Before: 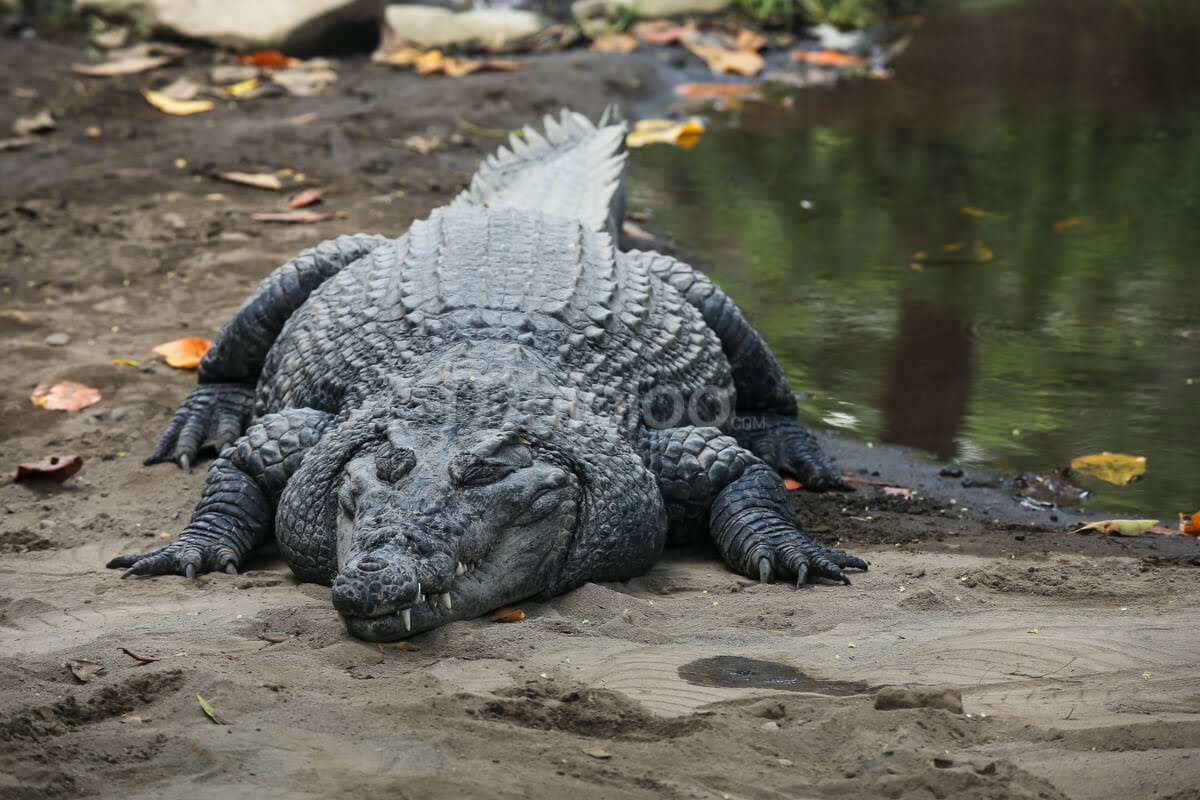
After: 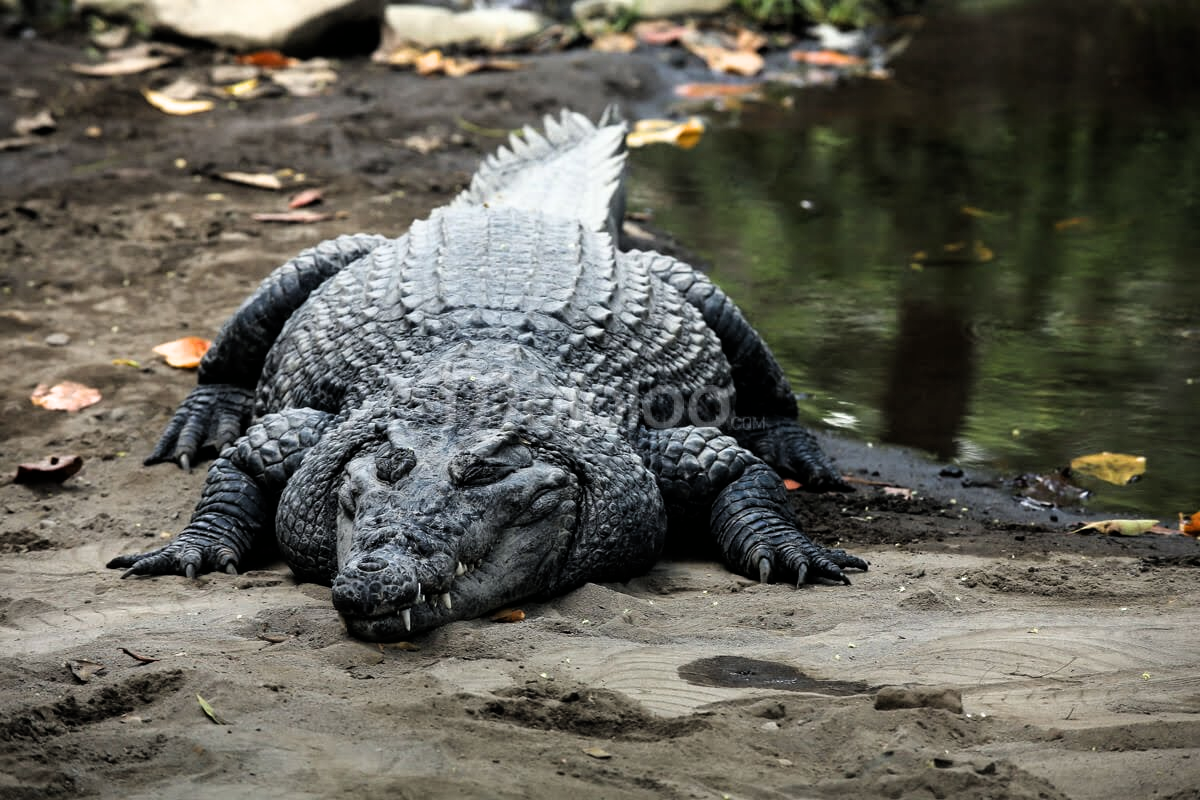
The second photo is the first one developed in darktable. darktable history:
filmic rgb: black relative exposure -8.31 EV, white relative exposure 2.2 EV, threshold 3.01 EV, target white luminance 99.981%, hardness 7.05, latitude 74.32%, contrast 1.318, highlights saturation mix -2.68%, shadows ↔ highlights balance 29.65%, enable highlight reconstruction true
